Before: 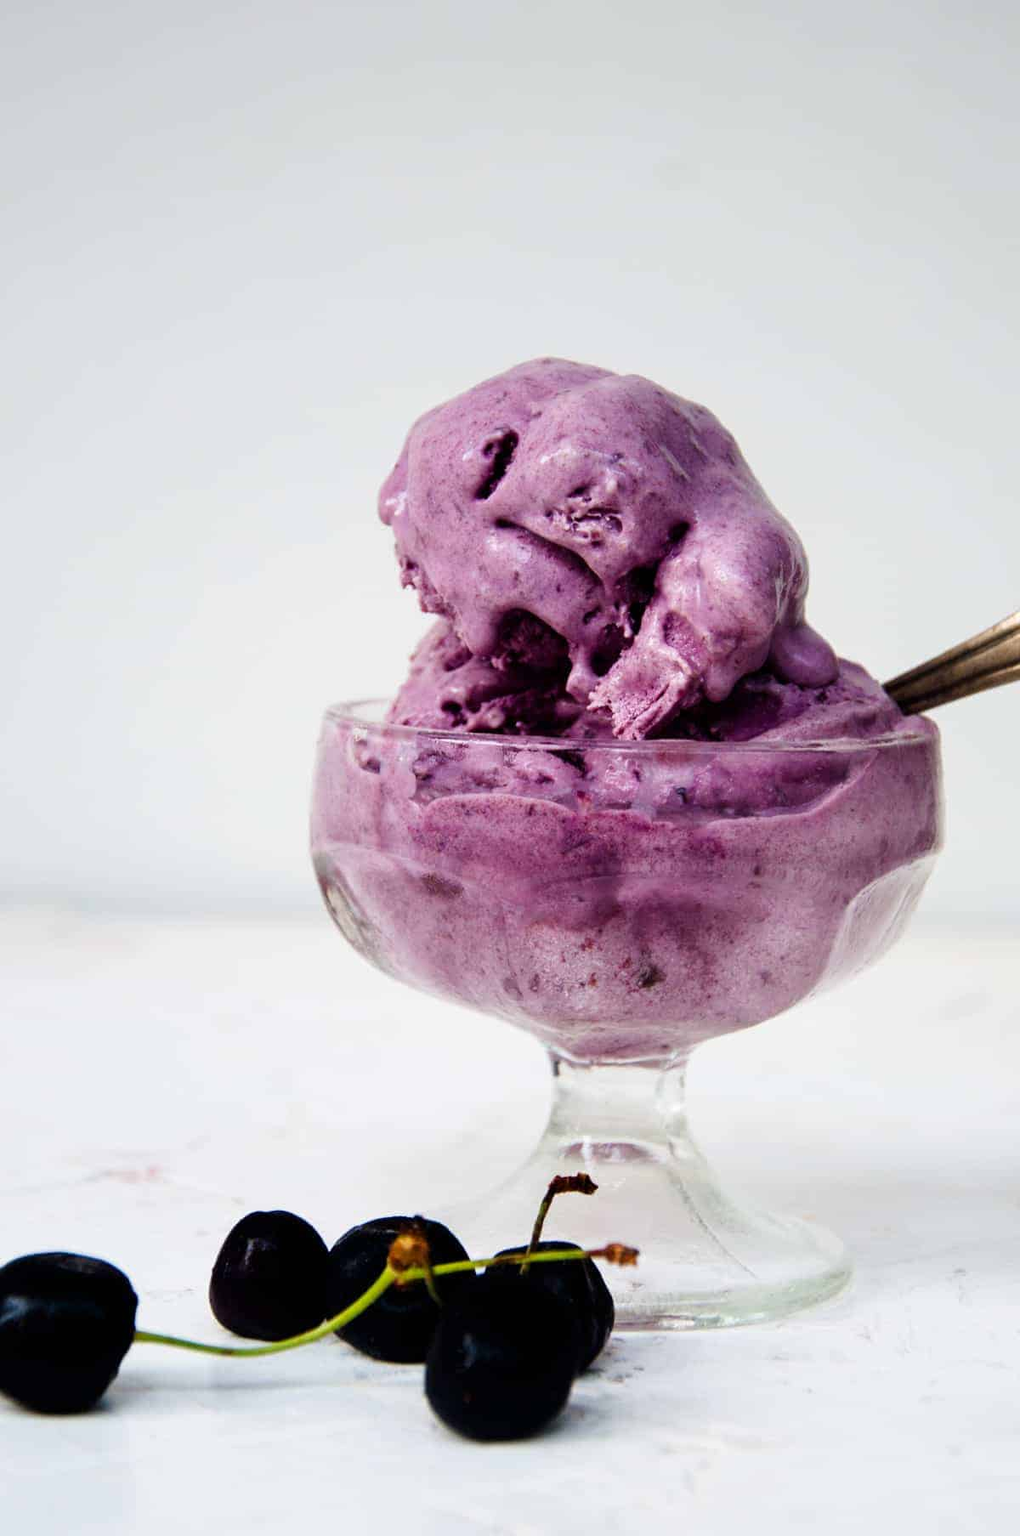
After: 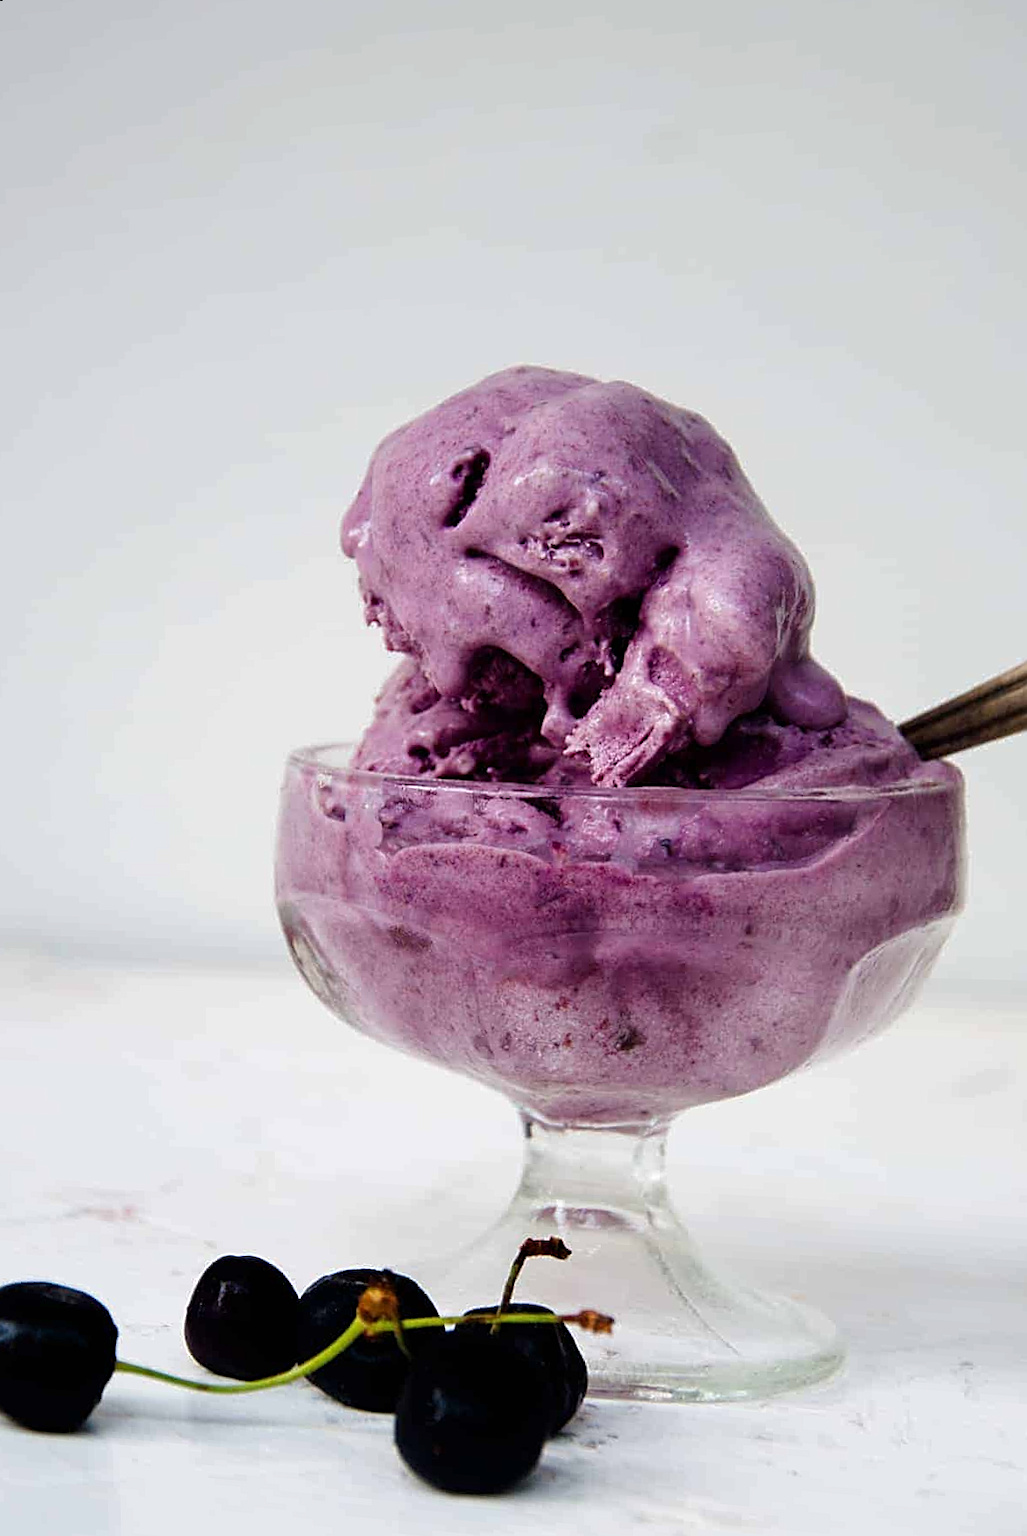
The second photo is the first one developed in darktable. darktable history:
base curve: curves: ch0 [(0, 0) (0.74, 0.67) (1, 1)]
rotate and perspective: rotation 0.062°, lens shift (vertical) 0.115, lens shift (horizontal) -0.133, crop left 0.047, crop right 0.94, crop top 0.061, crop bottom 0.94
sharpen: on, module defaults
